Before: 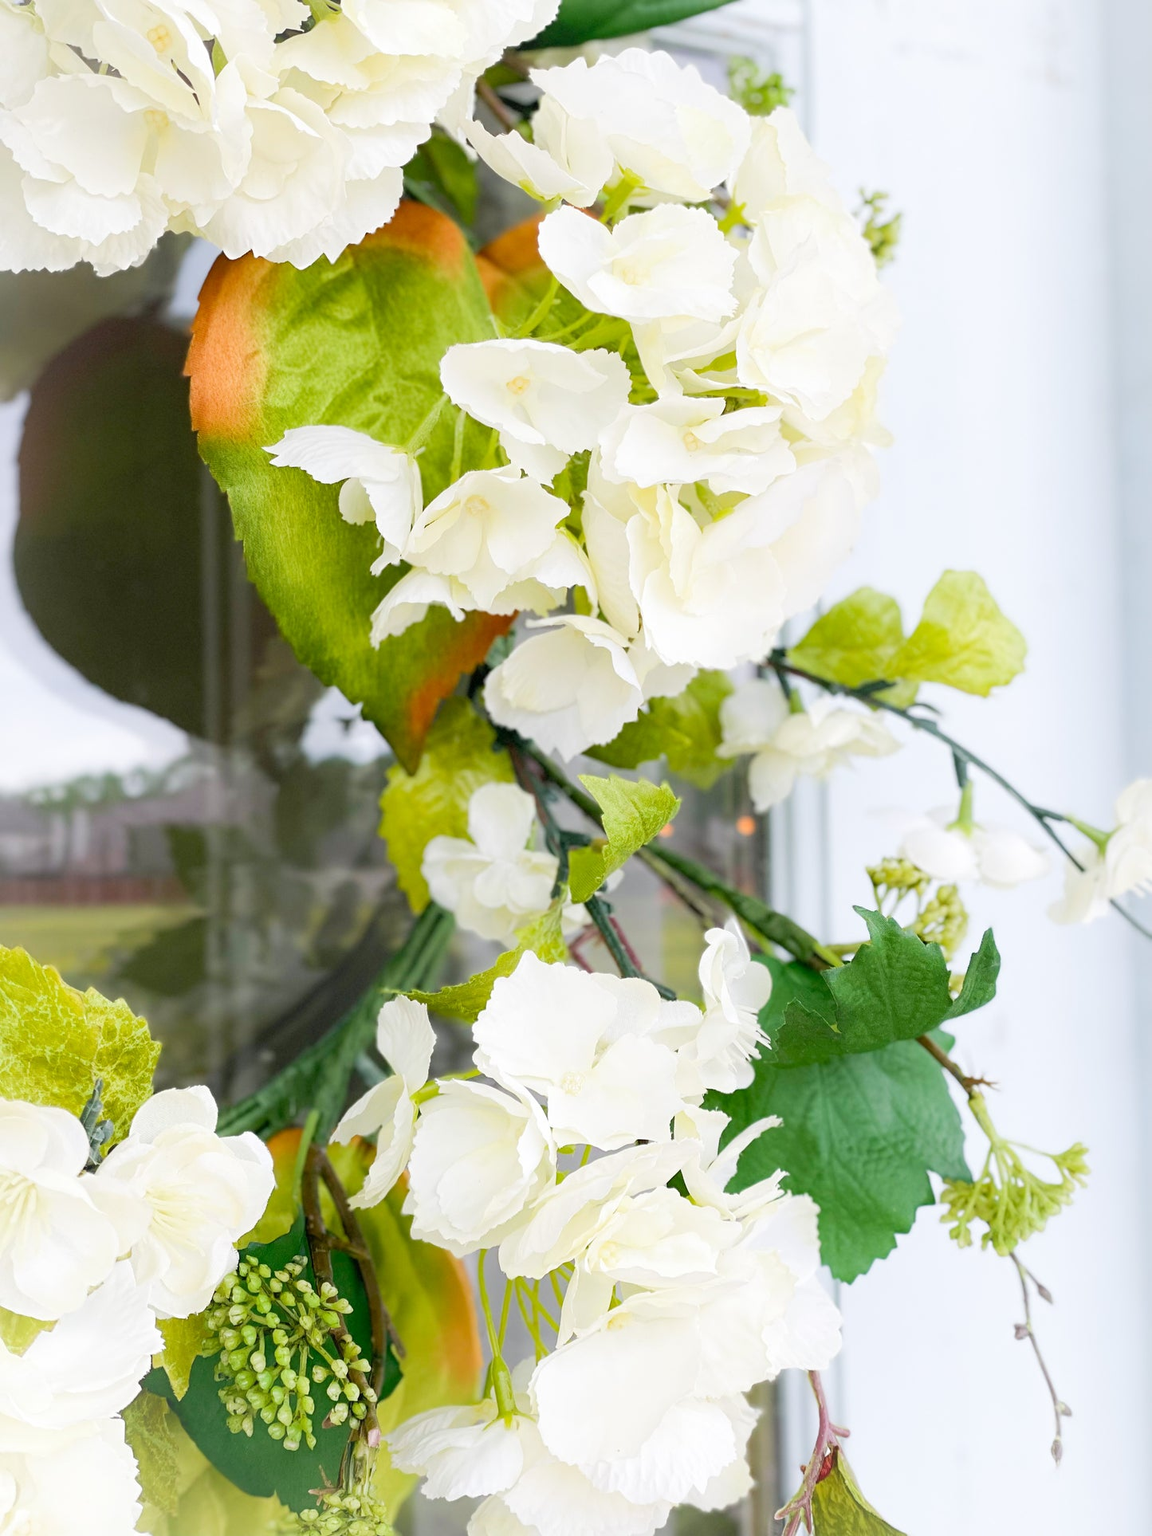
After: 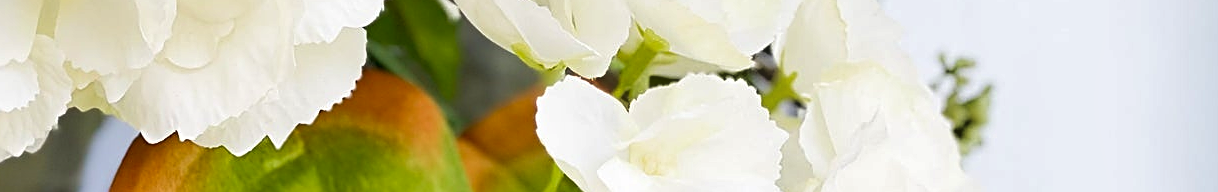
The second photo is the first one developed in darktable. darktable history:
sharpen: on, module defaults
velvia: on, module defaults
crop and rotate: left 9.644%, top 9.491%, right 6.021%, bottom 80.509%
shadows and highlights: highlights color adjustment 0%, low approximation 0.01, soften with gaussian
